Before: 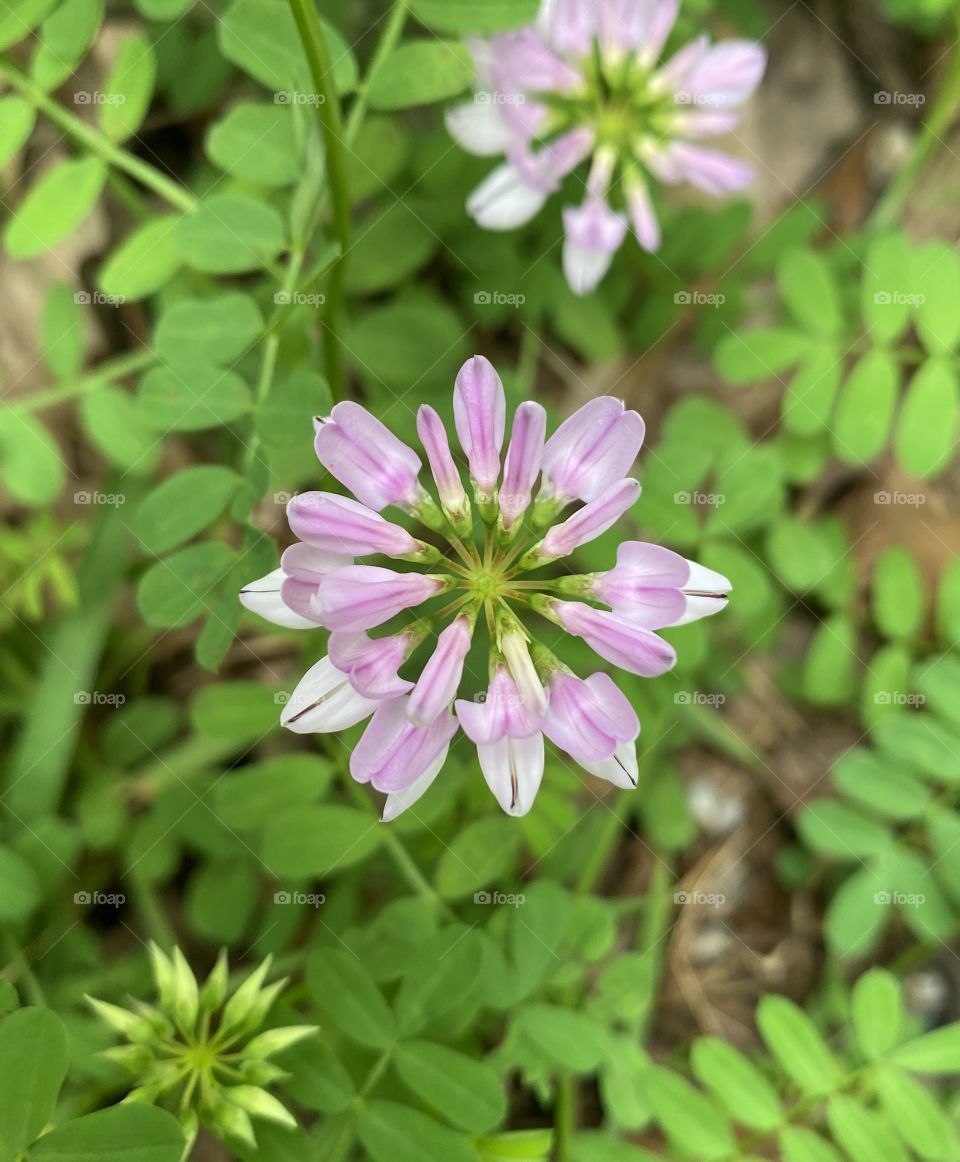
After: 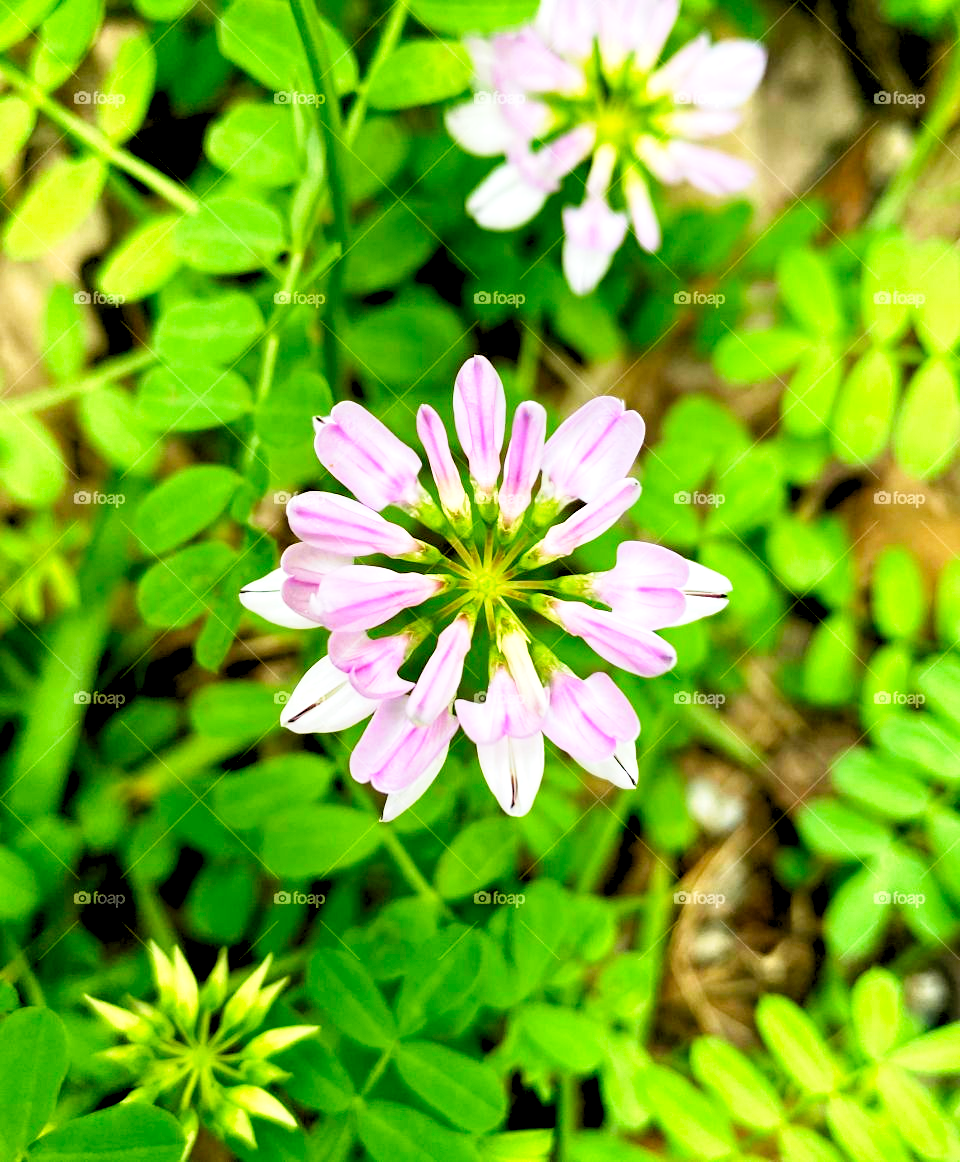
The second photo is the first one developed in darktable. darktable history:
tone curve: curves: ch0 [(0, 0) (0.003, 0.001) (0.011, 0.001) (0.025, 0.001) (0.044, 0.001) (0.069, 0.003) (0.1, 0.007) (0.136, 0.013) (0.177, 0.032) (0.224, 0.083) (0.277, 0.157) (0.335, 0.237) (0.399, 0.334) (0.468, 0.446) (0.543, 0.562) (0.623, 0.683) (0.709, 0.801) (0.801, 0.869) (0.898, 0.918) (1, 1)], preserve colors none
haze removal: compatibility mode true, adaptive false
levels: white 99.95%, levels [0.044, 0.416, 0.908]
